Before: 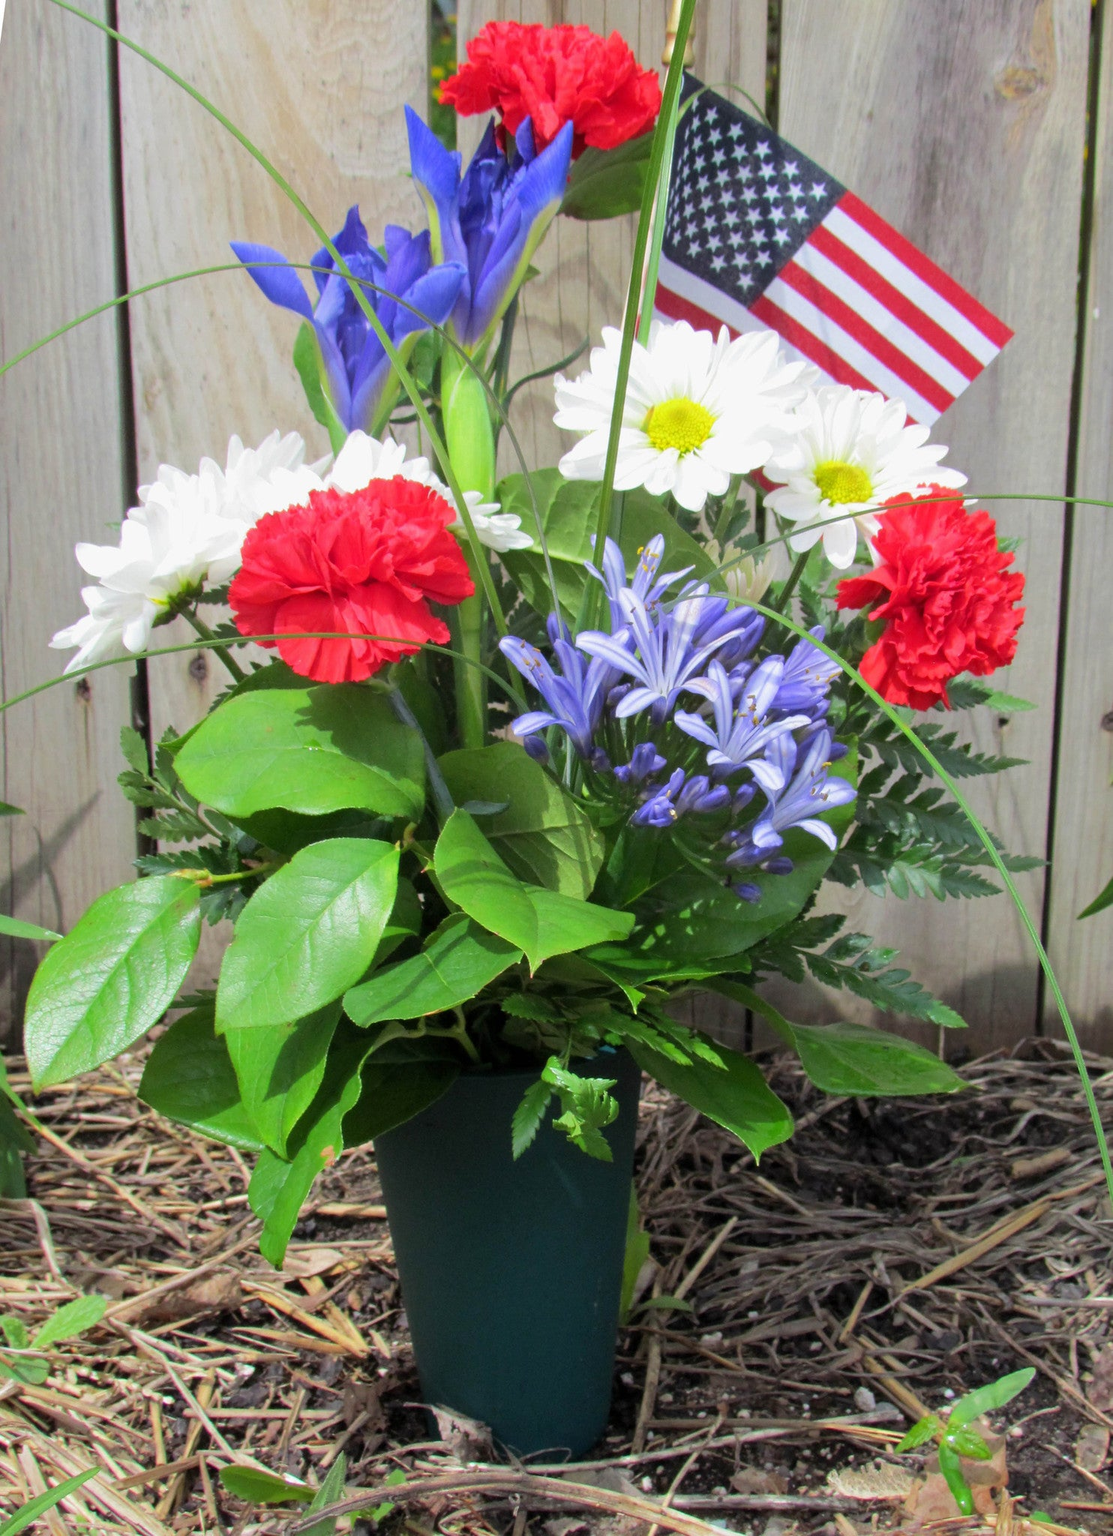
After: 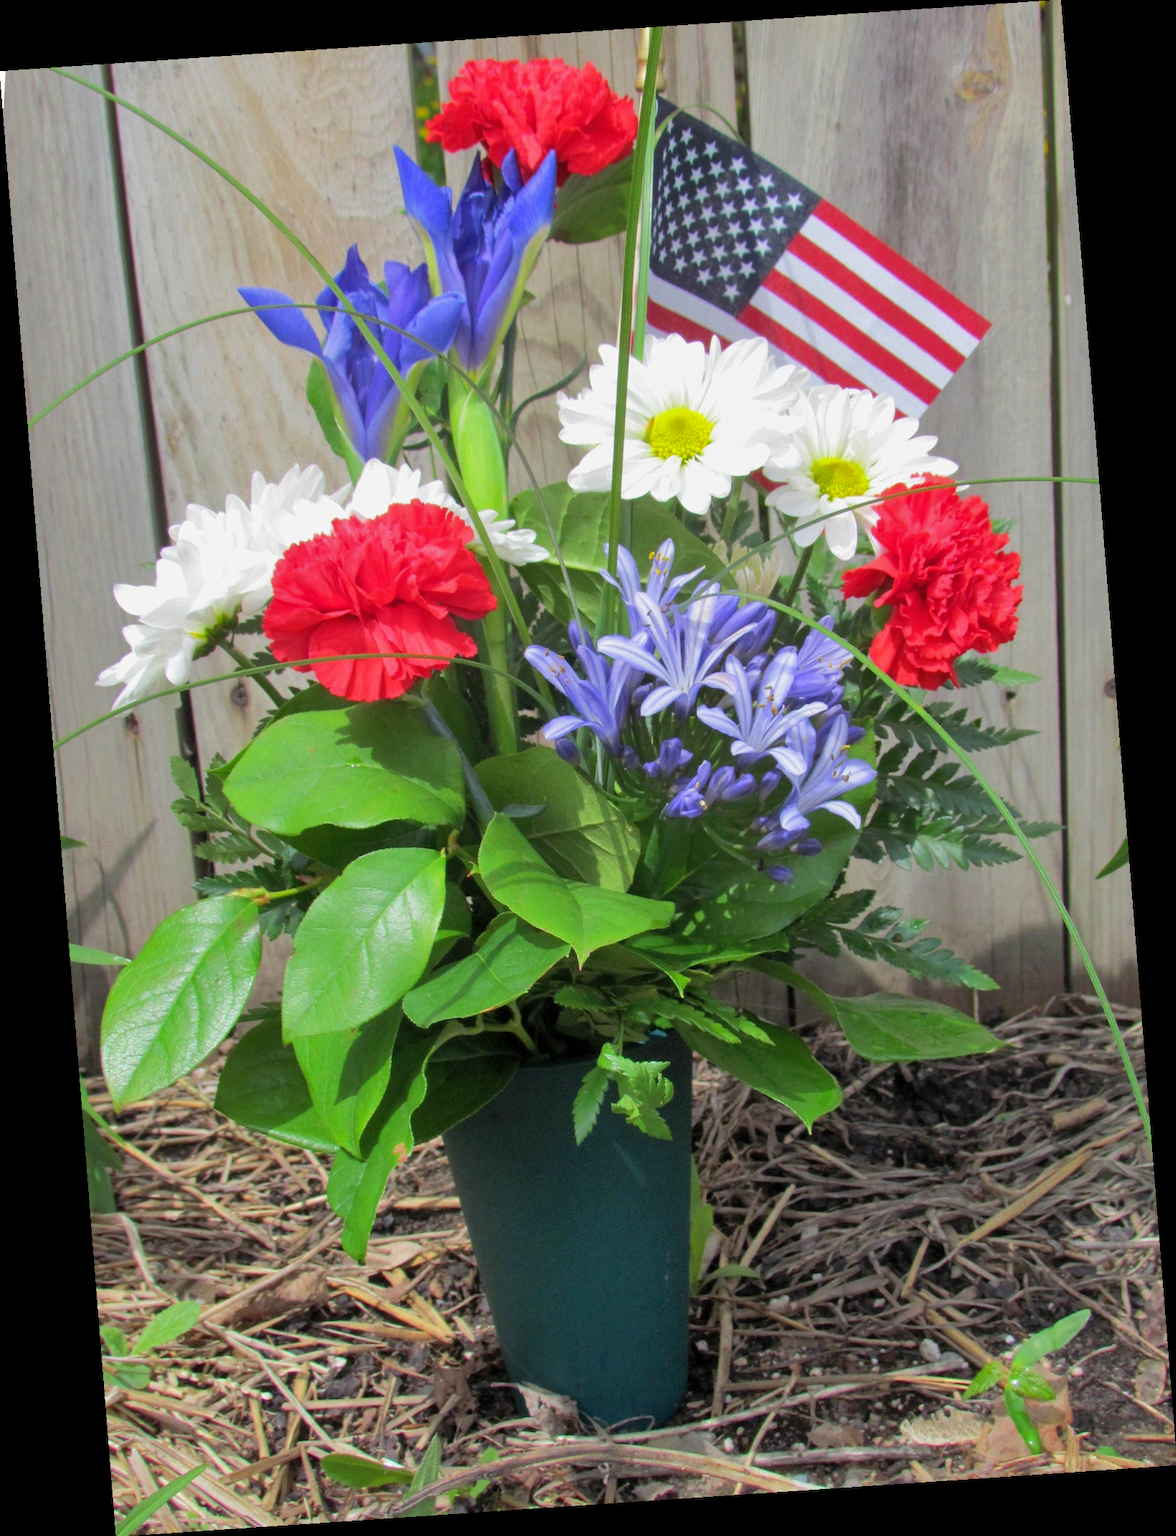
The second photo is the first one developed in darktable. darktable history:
rotate and perspective: rotation -4.2°, shear 0.006, automatic cropping off
shadows and highlights: on, module defaults
